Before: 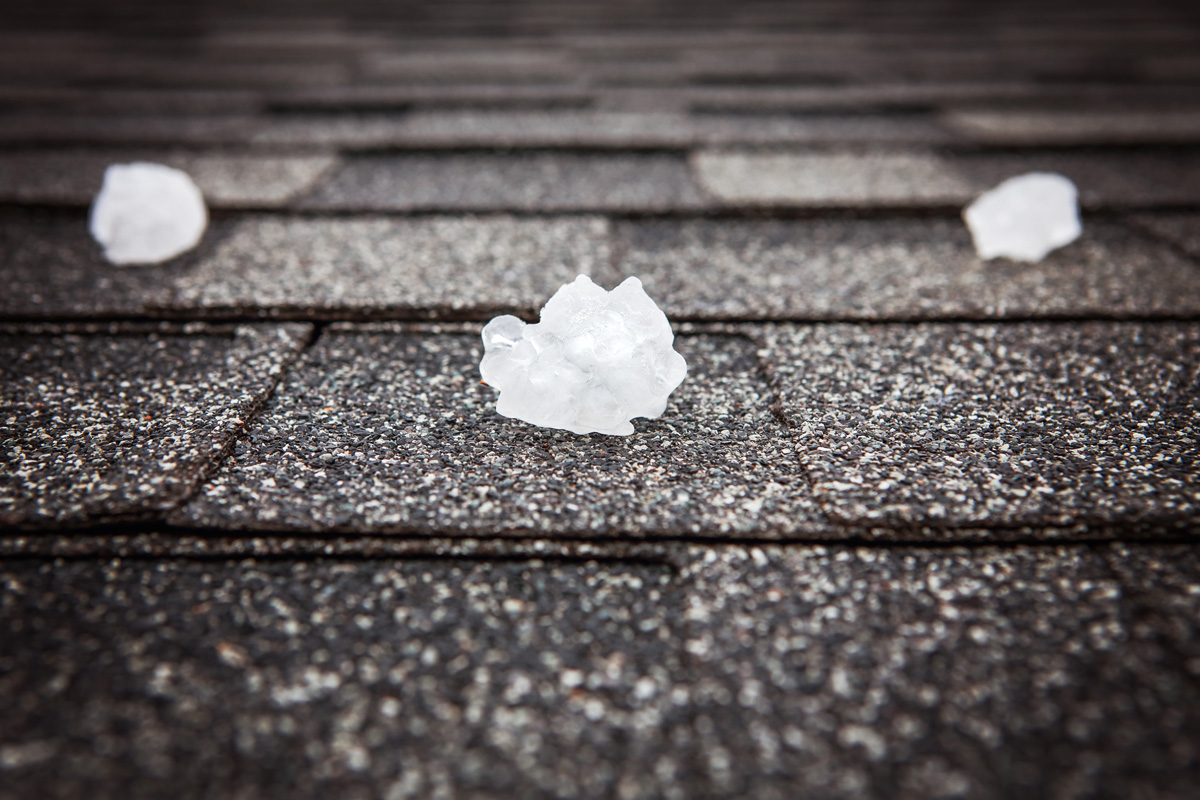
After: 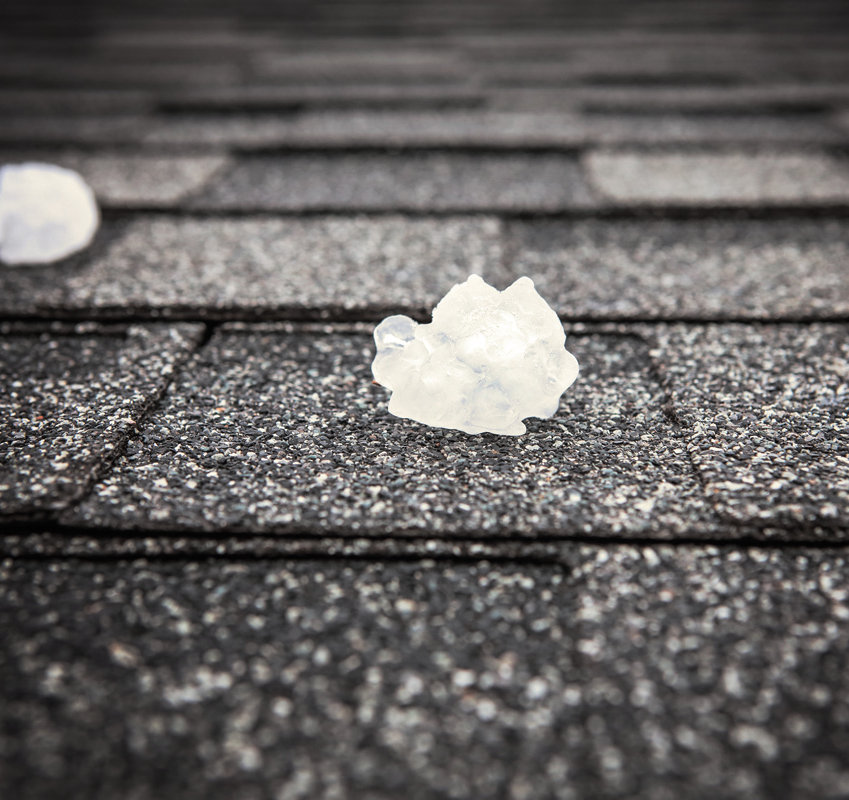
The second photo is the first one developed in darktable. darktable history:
crop and rotate: left 9.061%, right 20.142%
split-toning: shadows › hue 43.2°, shadows › saturation 0, highlights › hue 50.4°, highlights › saturation 1
